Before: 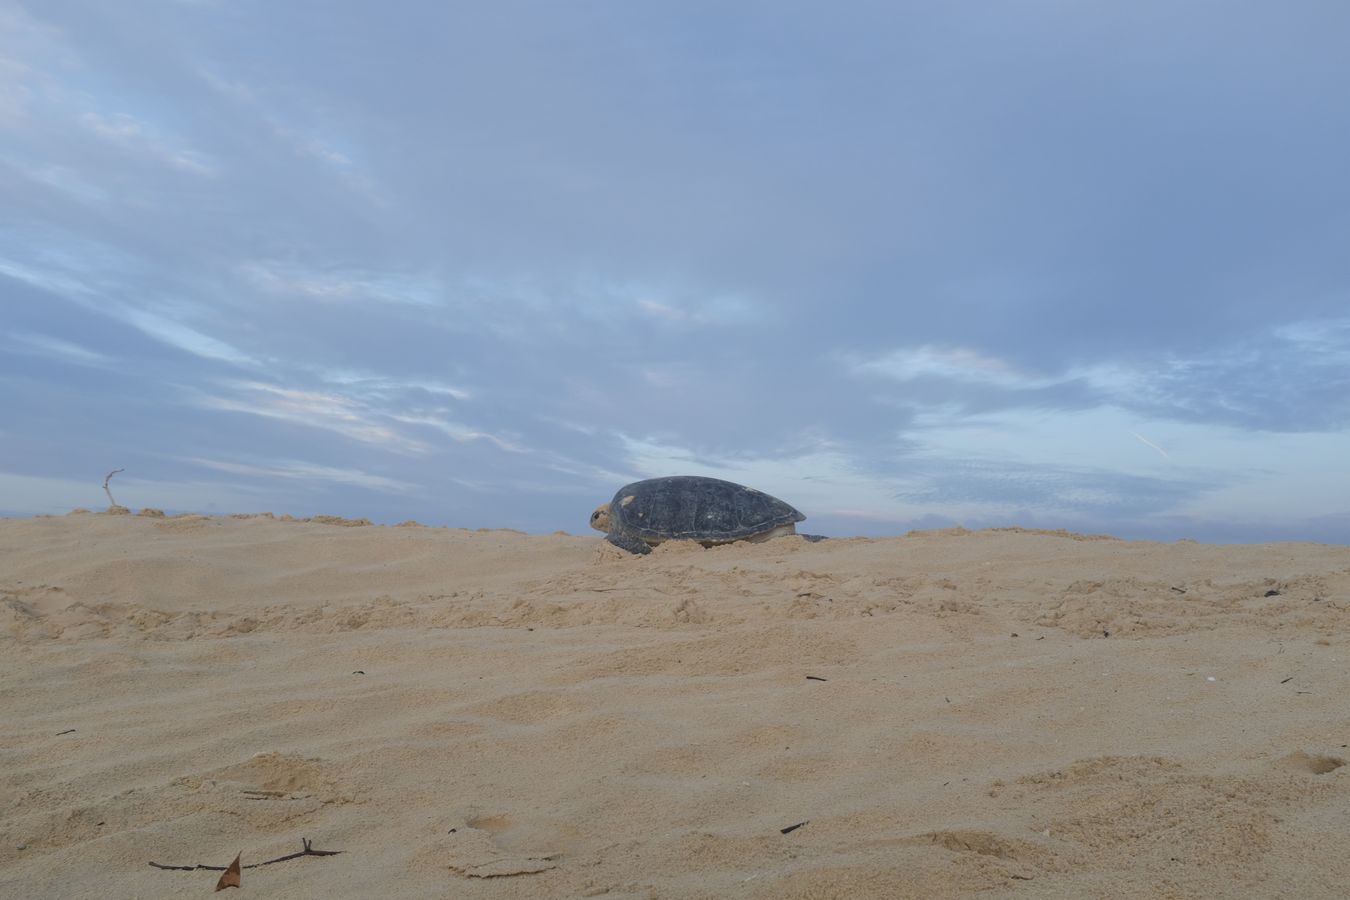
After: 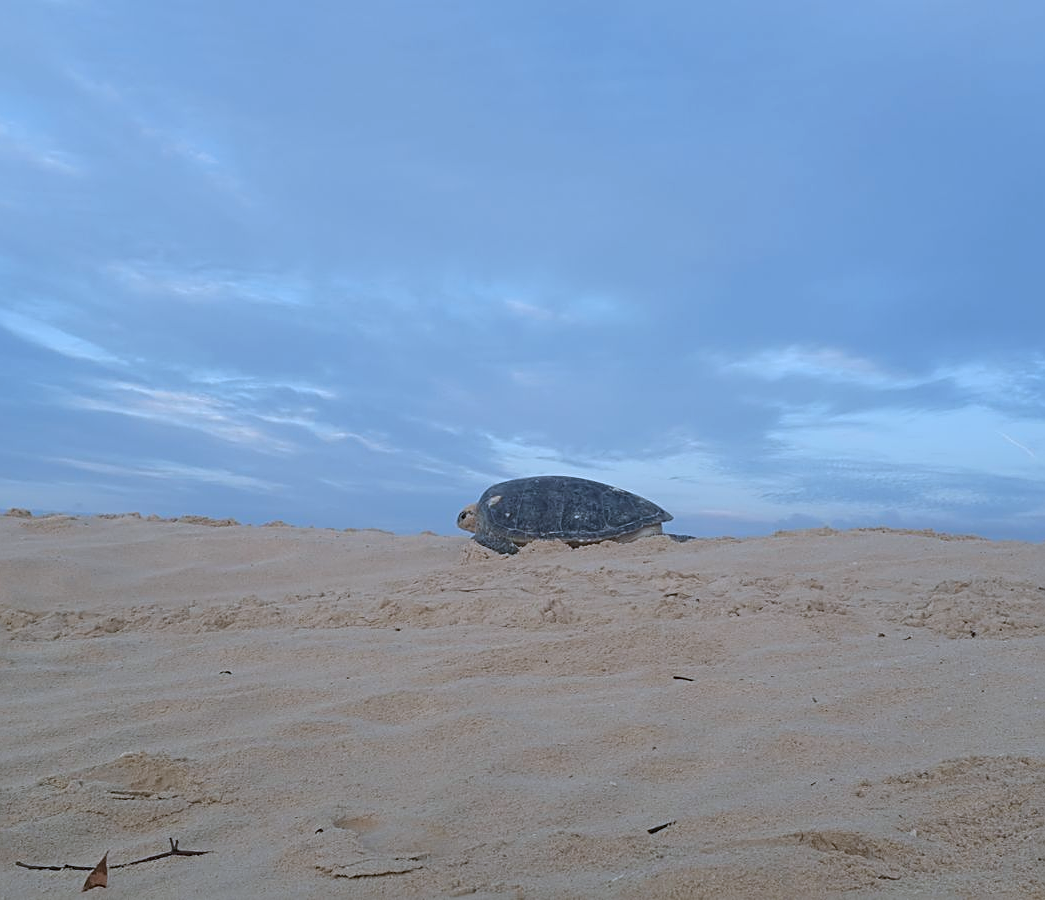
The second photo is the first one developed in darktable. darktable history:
color correction: highlights a* -2.24, highlights b* -18.1
sharpen: radius 2.531, amount 0.628
crop: left 9.88%, right 12.664%
